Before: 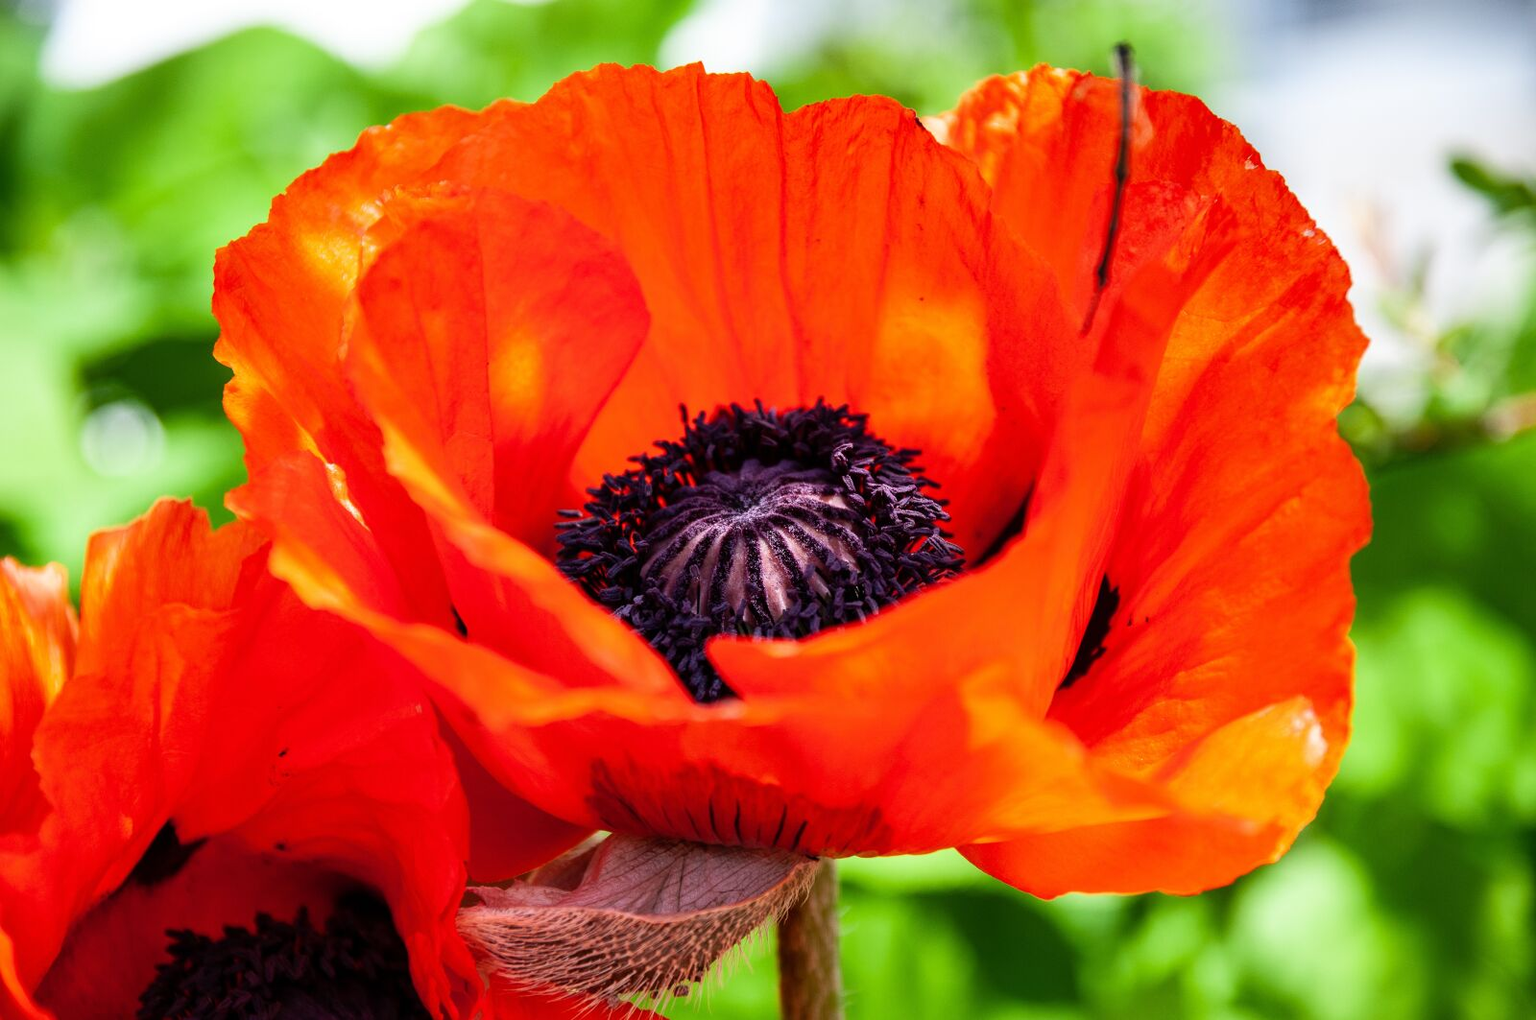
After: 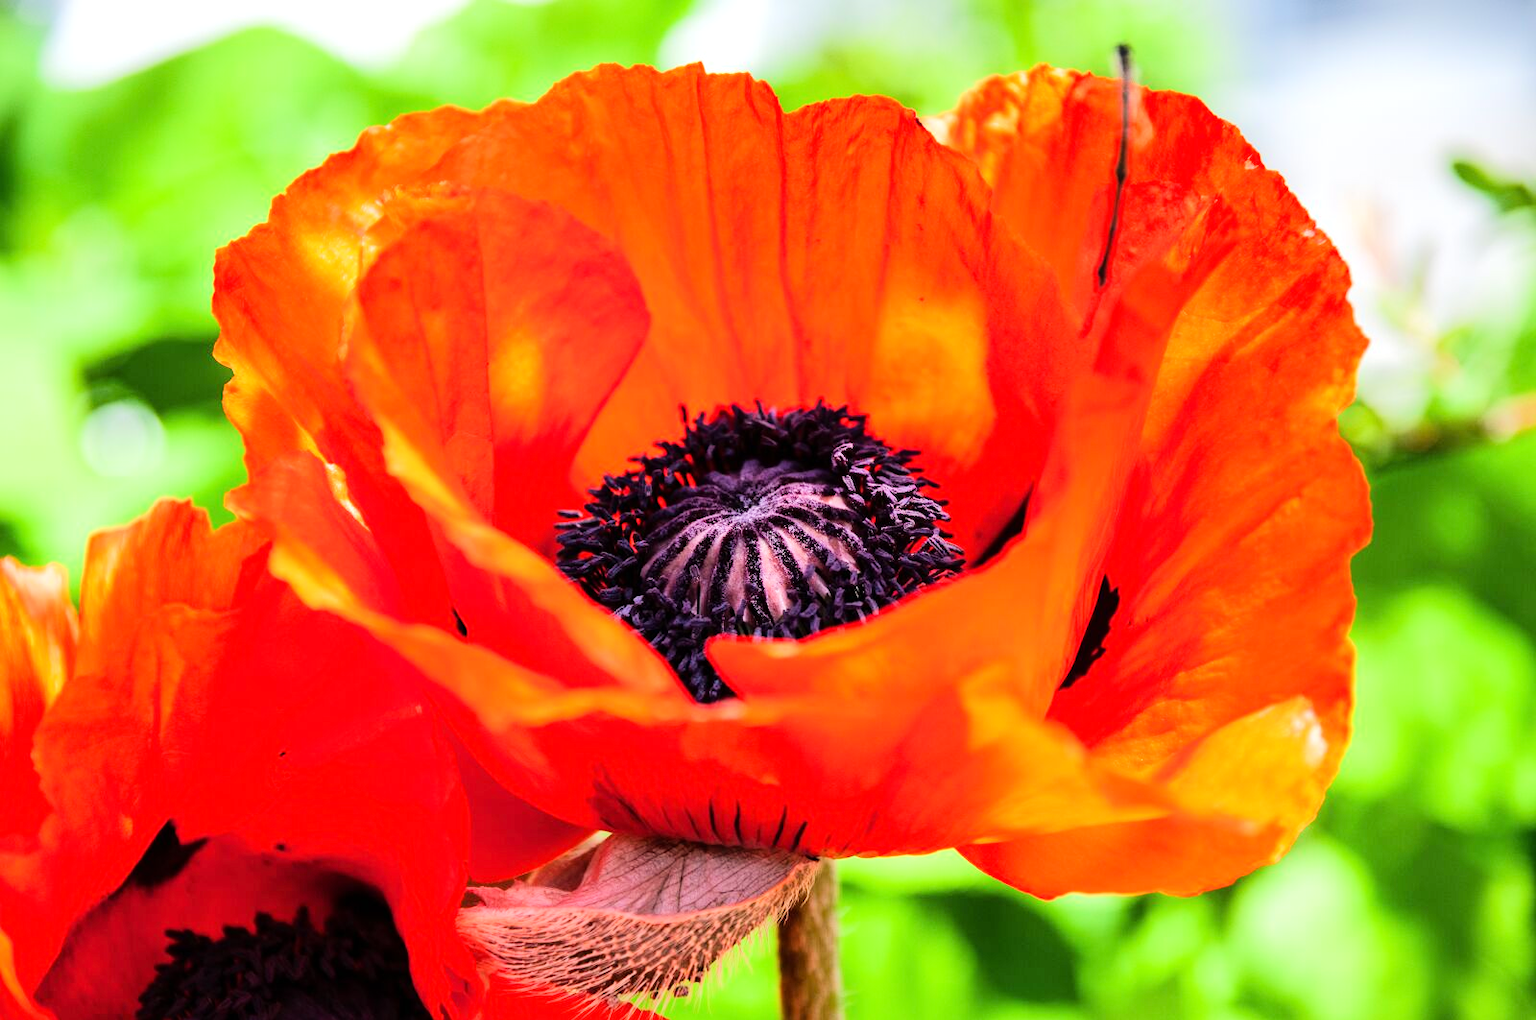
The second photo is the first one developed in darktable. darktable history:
tone equalizer: -7 EV 0.152 EV, -6 EV 0.629 EV, -5 EV 1.14 EV, -4 EV 1.31 EV, -3 EV 1.17 EV, -2 EV 0.6 EV, -1 EV 0.152 EV, edges refinement/feathering 500, mask exposure compensation -1.57 EV, preserve details no
